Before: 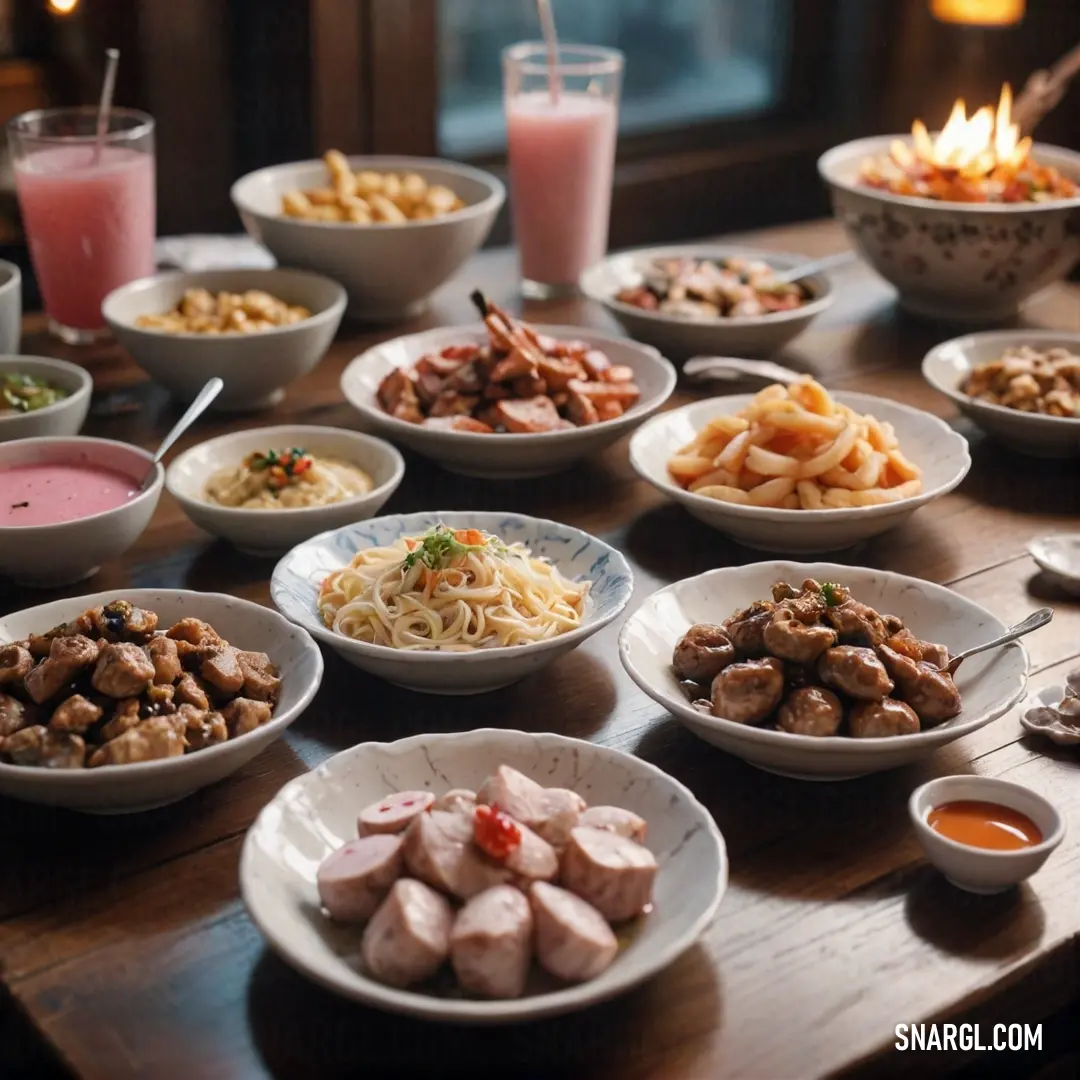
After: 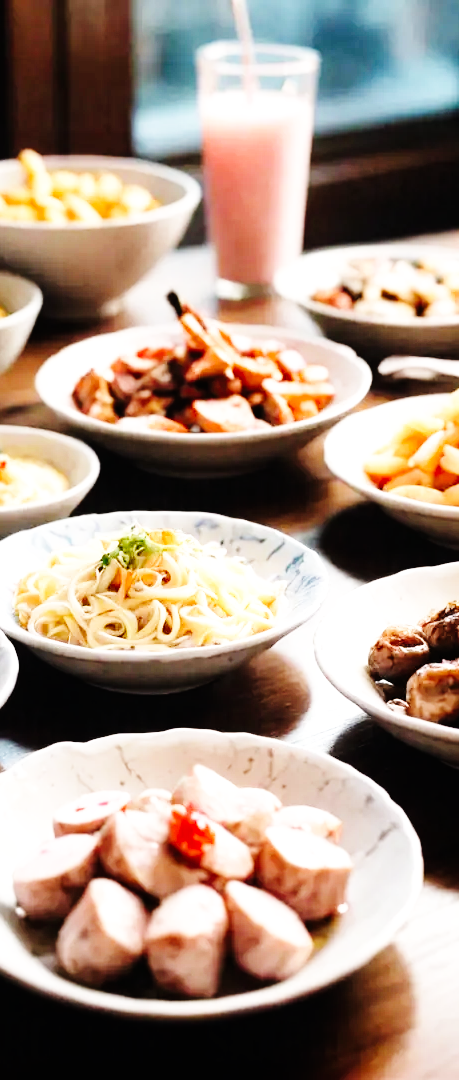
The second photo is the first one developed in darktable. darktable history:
crop: left 28.273%, right 29.198%
base curve: curves: ch0 [(0, 0) (0, 0) (0.002, 0.001) (0.008, 0.003) (0.019, 0.011) (0.037, 0.037) (0.064, 0.11) (0.102, 0.232) (0.152, 0.379) (0.216, 0.524) (0.296, 0.665) (0.394, 0.789) (0.512, 0.881) (0.651, 0.945) (0.813, 0.986) (1, 1)], preserve colors none
tone equalizer: -8 EV -0.734 EV, -7 EV -0.74 EV, -6 EV -0.605 EV, -5 EV -0.382 EV, -3 EV 0.369 EV, -2 EV 0.6 EV, -1 EV 0.687 EV, +0 EV 0.737 EV
